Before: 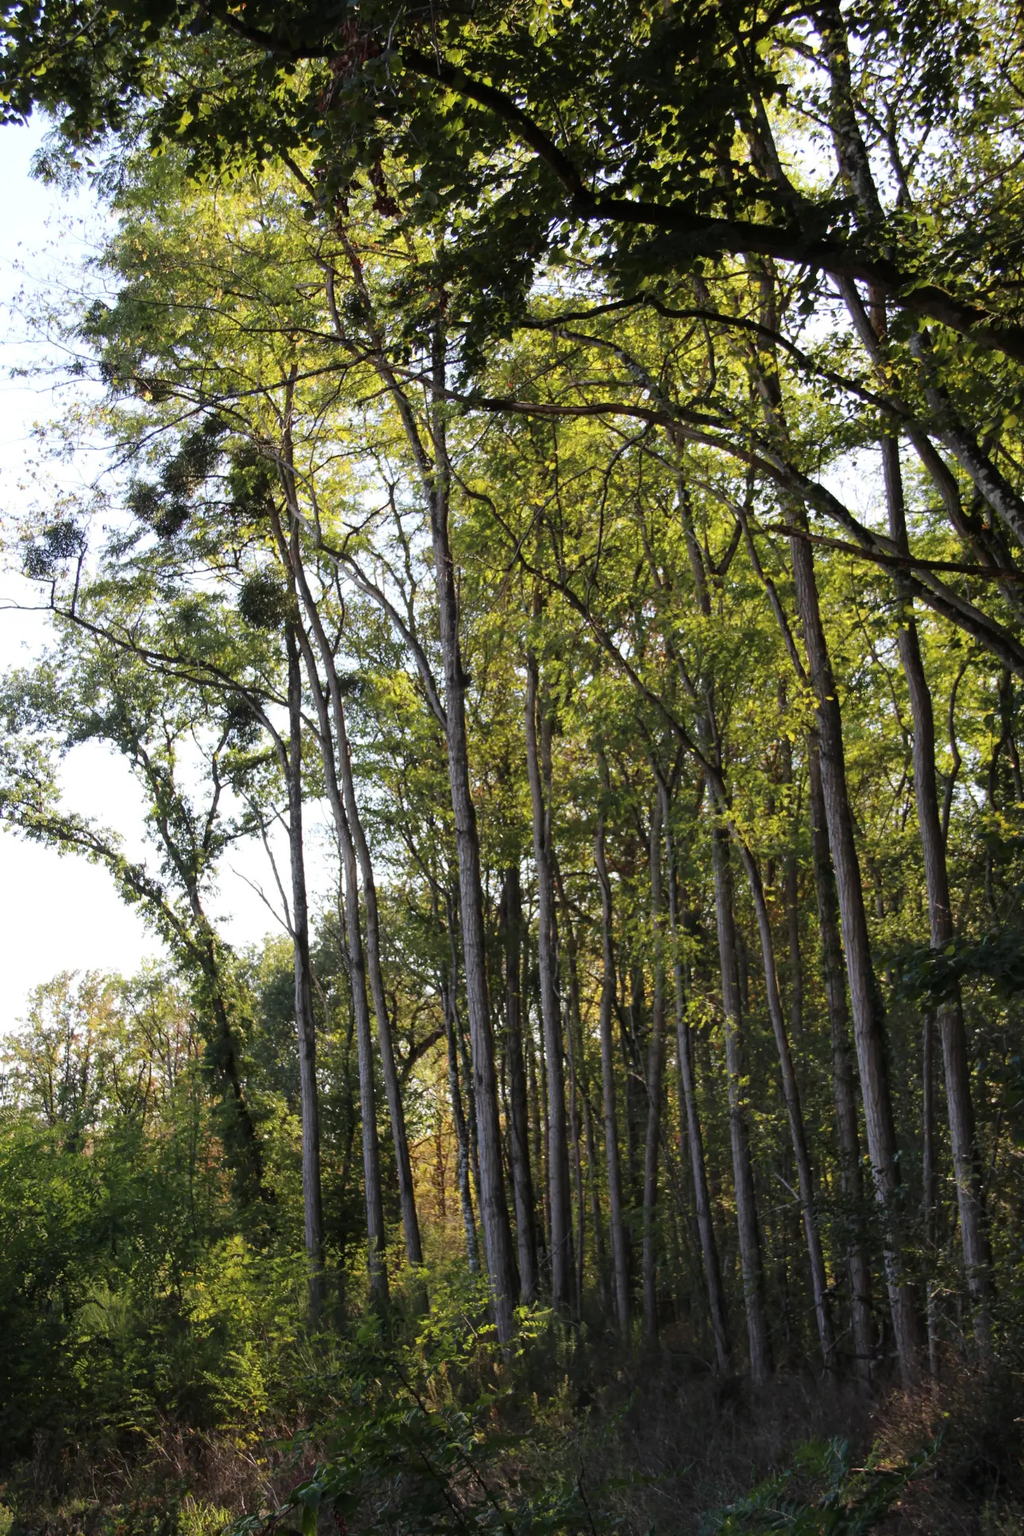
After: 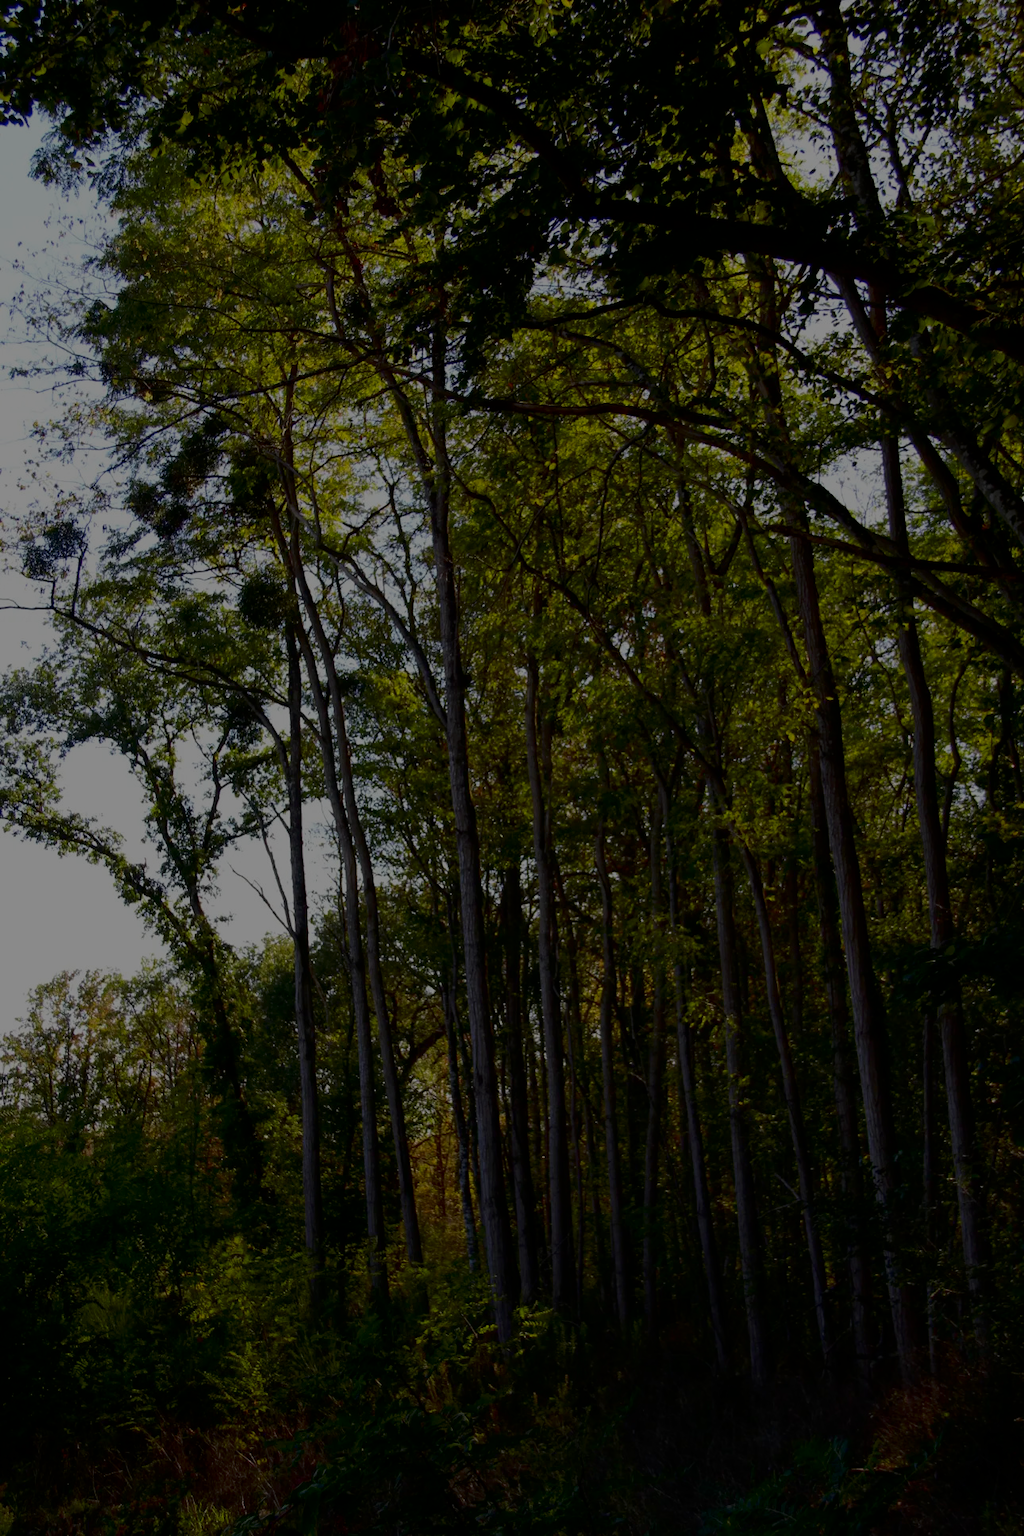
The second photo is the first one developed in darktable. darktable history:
contrast brightness saturation: contrast 0.13, brightness -0.24, saturation 0.14
exposure: exposure -1.468 EV, compensate highlight preservation false
